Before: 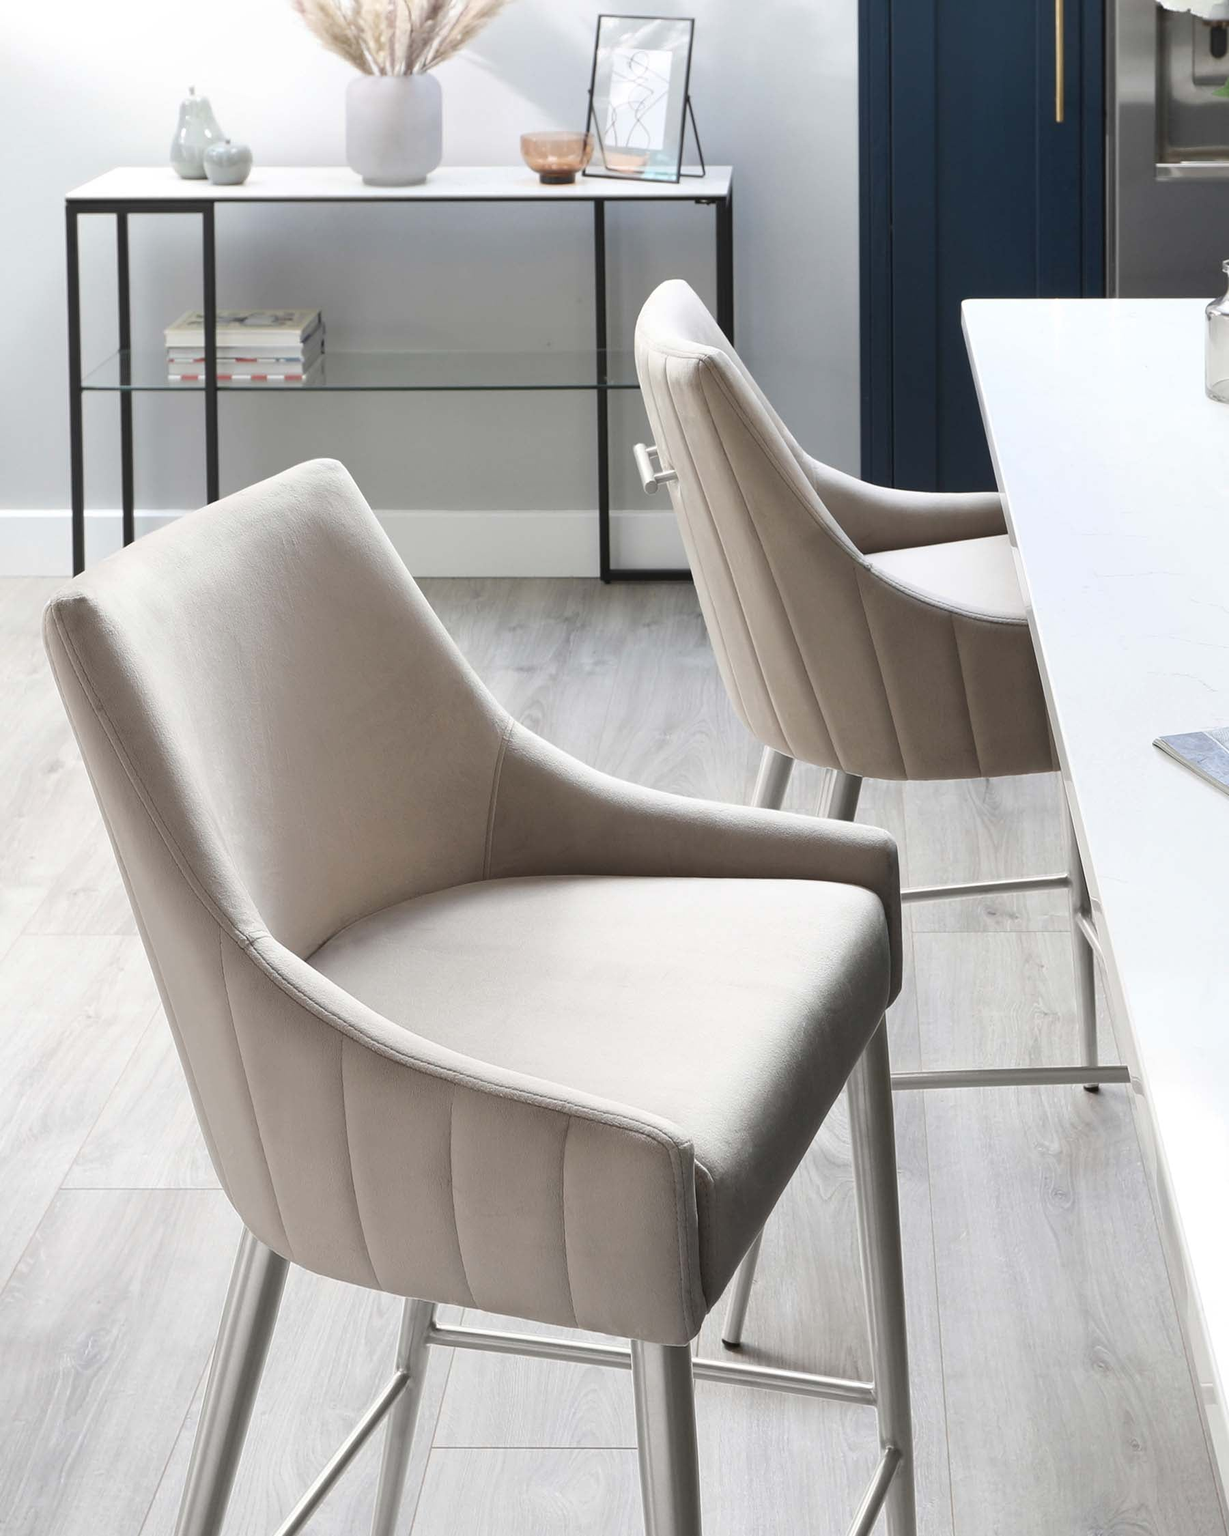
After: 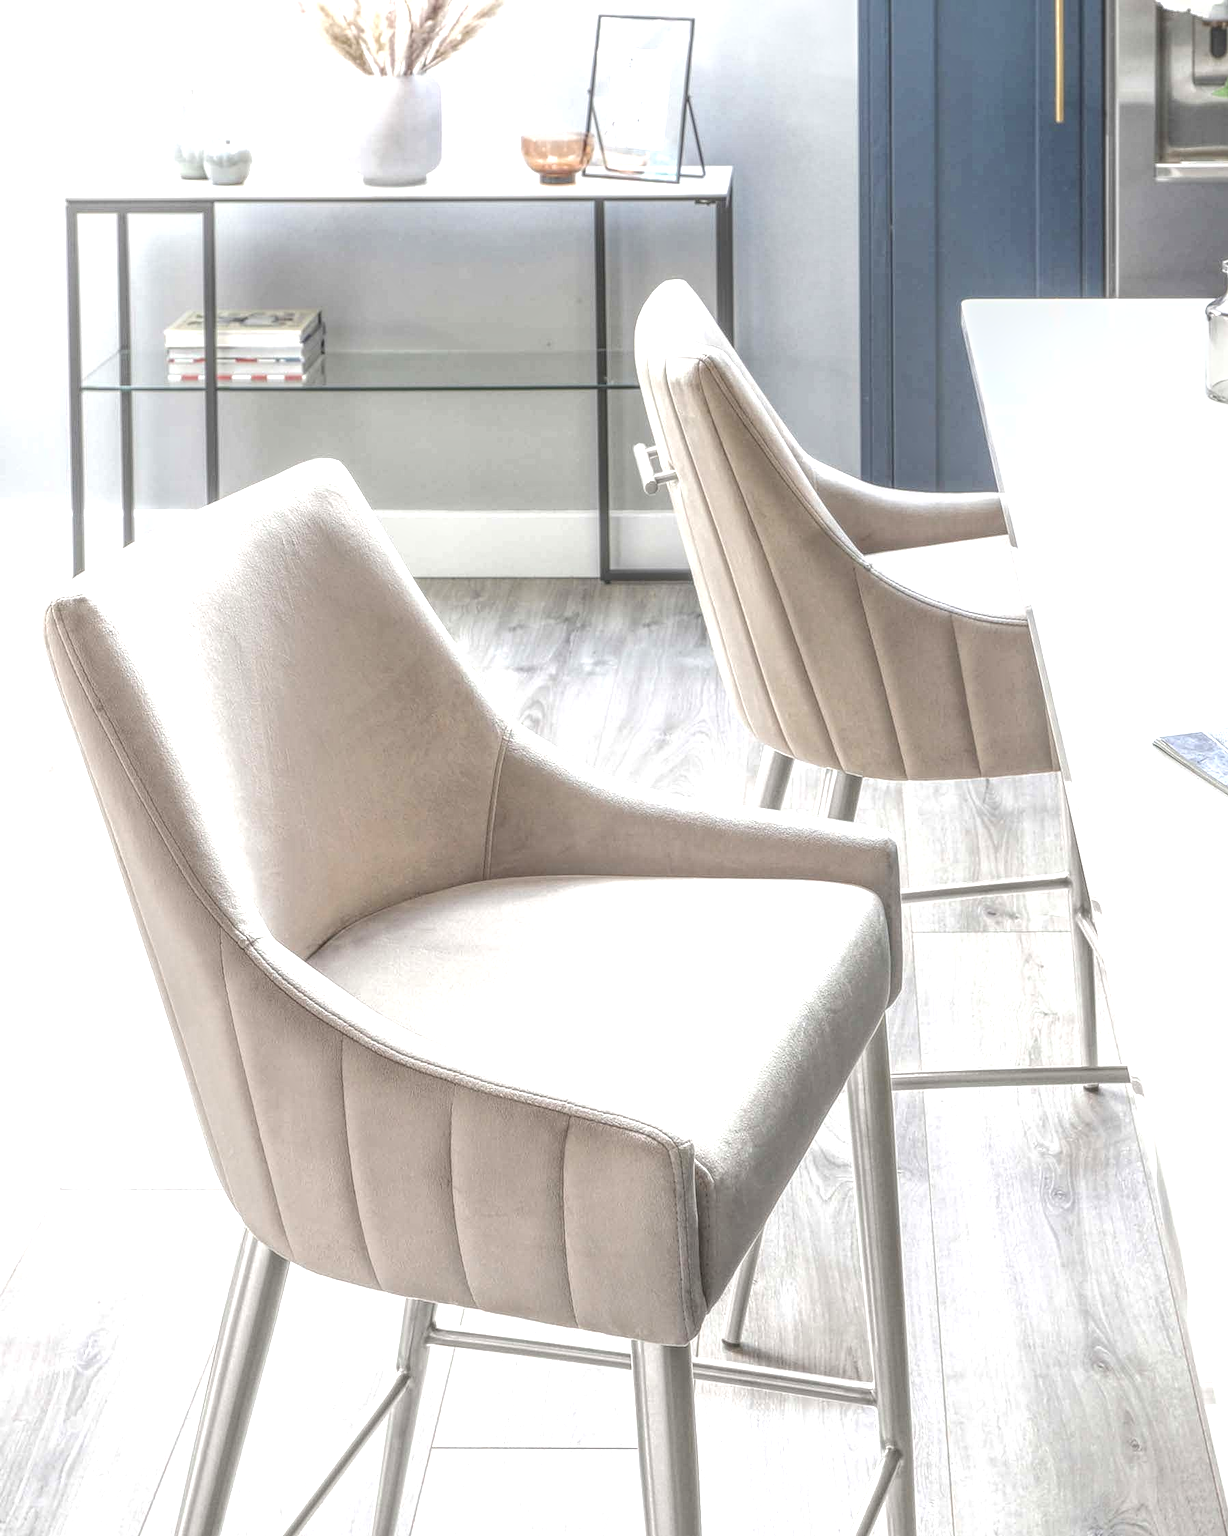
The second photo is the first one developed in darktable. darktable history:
exposure: black level correction 0, exposure 0.68 EV, compensate exposure bias true, compensate highlight preservation false
local contrast: highlights 0%, shadows 0%, detail 200%, midtone range 0.25
